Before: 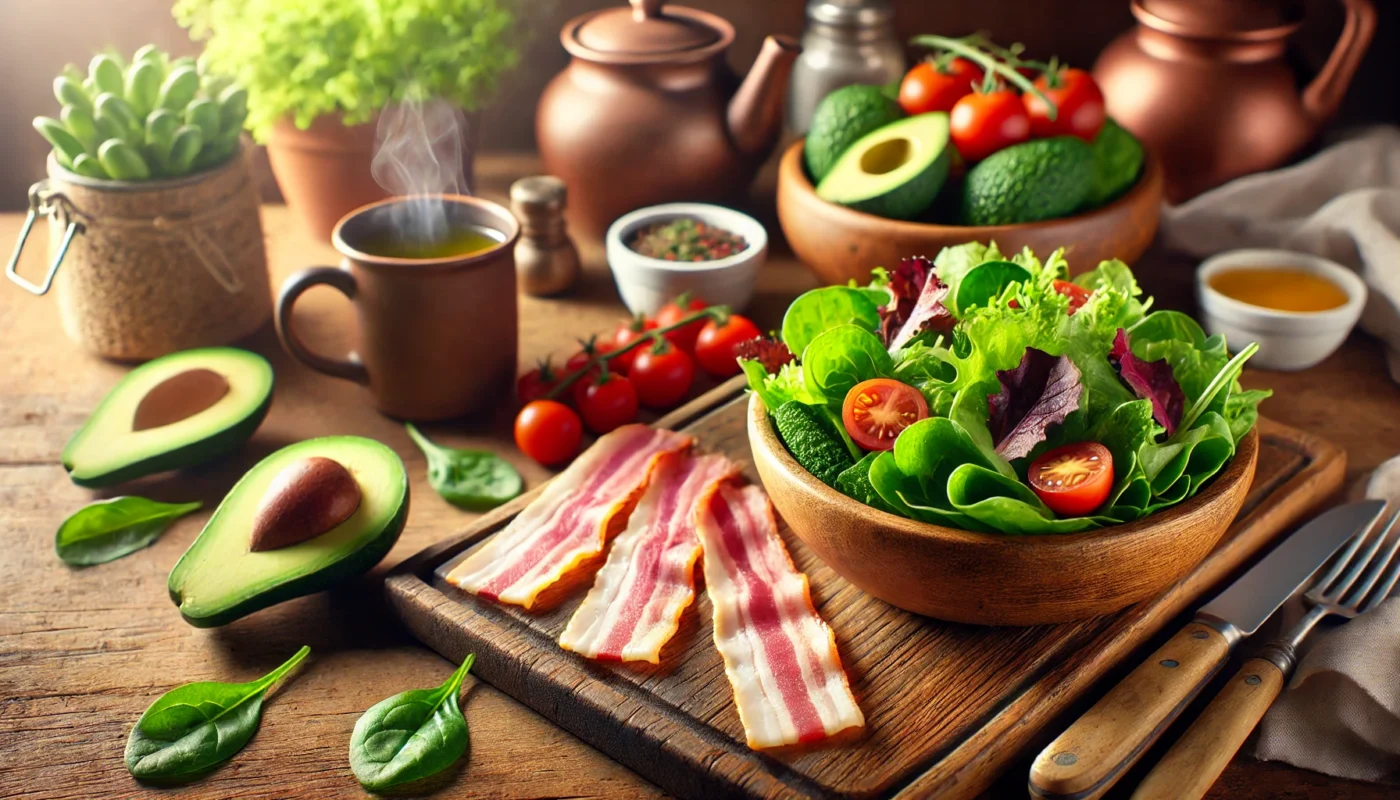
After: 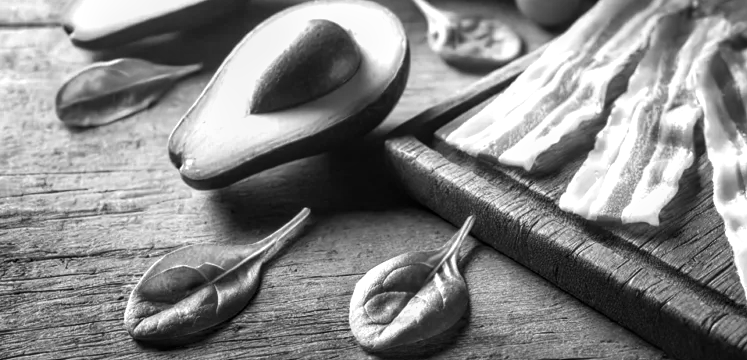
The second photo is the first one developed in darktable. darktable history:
crop and rotate: top 54.778%, right 46.61%, bottom 0.159%
monochrome: a 2.21, b -1.33, size 2.2
local contrast: detail 130%
shadows and highlights: radius 125.46, shadows 30.51, highlights -30.51, low approximation 0.01, soften with gaussian
color balance rgb: shadows lift › chroma 1%, shadows lift › hue 28.8°, power › hue 60°, highlights gain › chroma 1%, highlights gain › hue 60°, global offset › luminance 0.25%, perceptual saturation grading › highlights -20%, perceptual saturation grading › shadows 20%, perceptual brilliance grading › highlights 10%, perceptual brilliance grading › shadows -5%, global vibrance 19.67%
